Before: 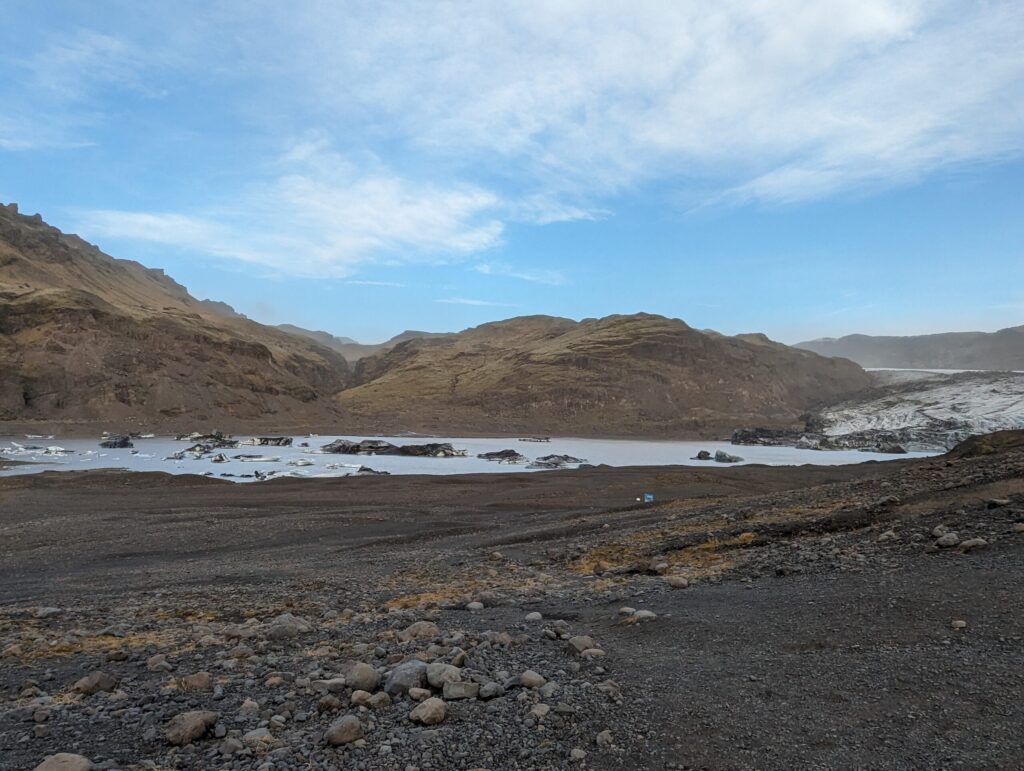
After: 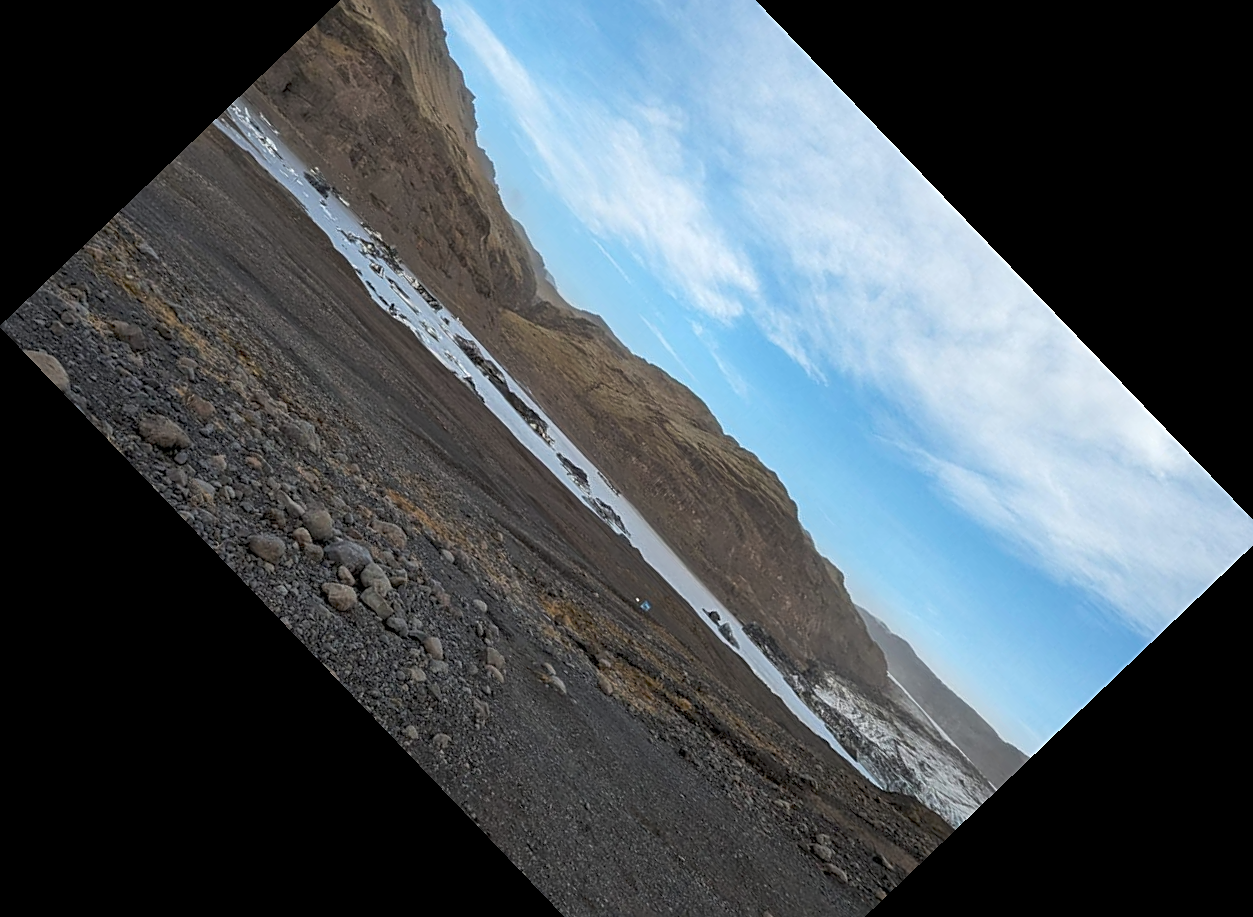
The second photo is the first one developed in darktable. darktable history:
tone curve: curves: ch0 [(0, 0) (0.003, 0.013) (0.011, 0.02) (0.025, 0.037) (0.044, 0.068) (0.069, 0.108) (0.1, 0.138) (0.136, 0.168) (0.177, 0.203) (0.224, 0.241) (0.277, 0.281) (0.335, 0.328) (0.399, 0.382) (0.468, 0.448) (0.543, 0.519) (0.623, 0.603) (0.709, 0.705) (0.801, 0.808) (0.898, 0.903) (1, 1)], preserve colors none
local contrast: highlights 100%, shadows 100%, detail 120%, midtone range 0.2
crop and rotate: angle -46.26°, top 16.234%, right 0.912%, bottom 11.704%
sharpen: on, module defaults
